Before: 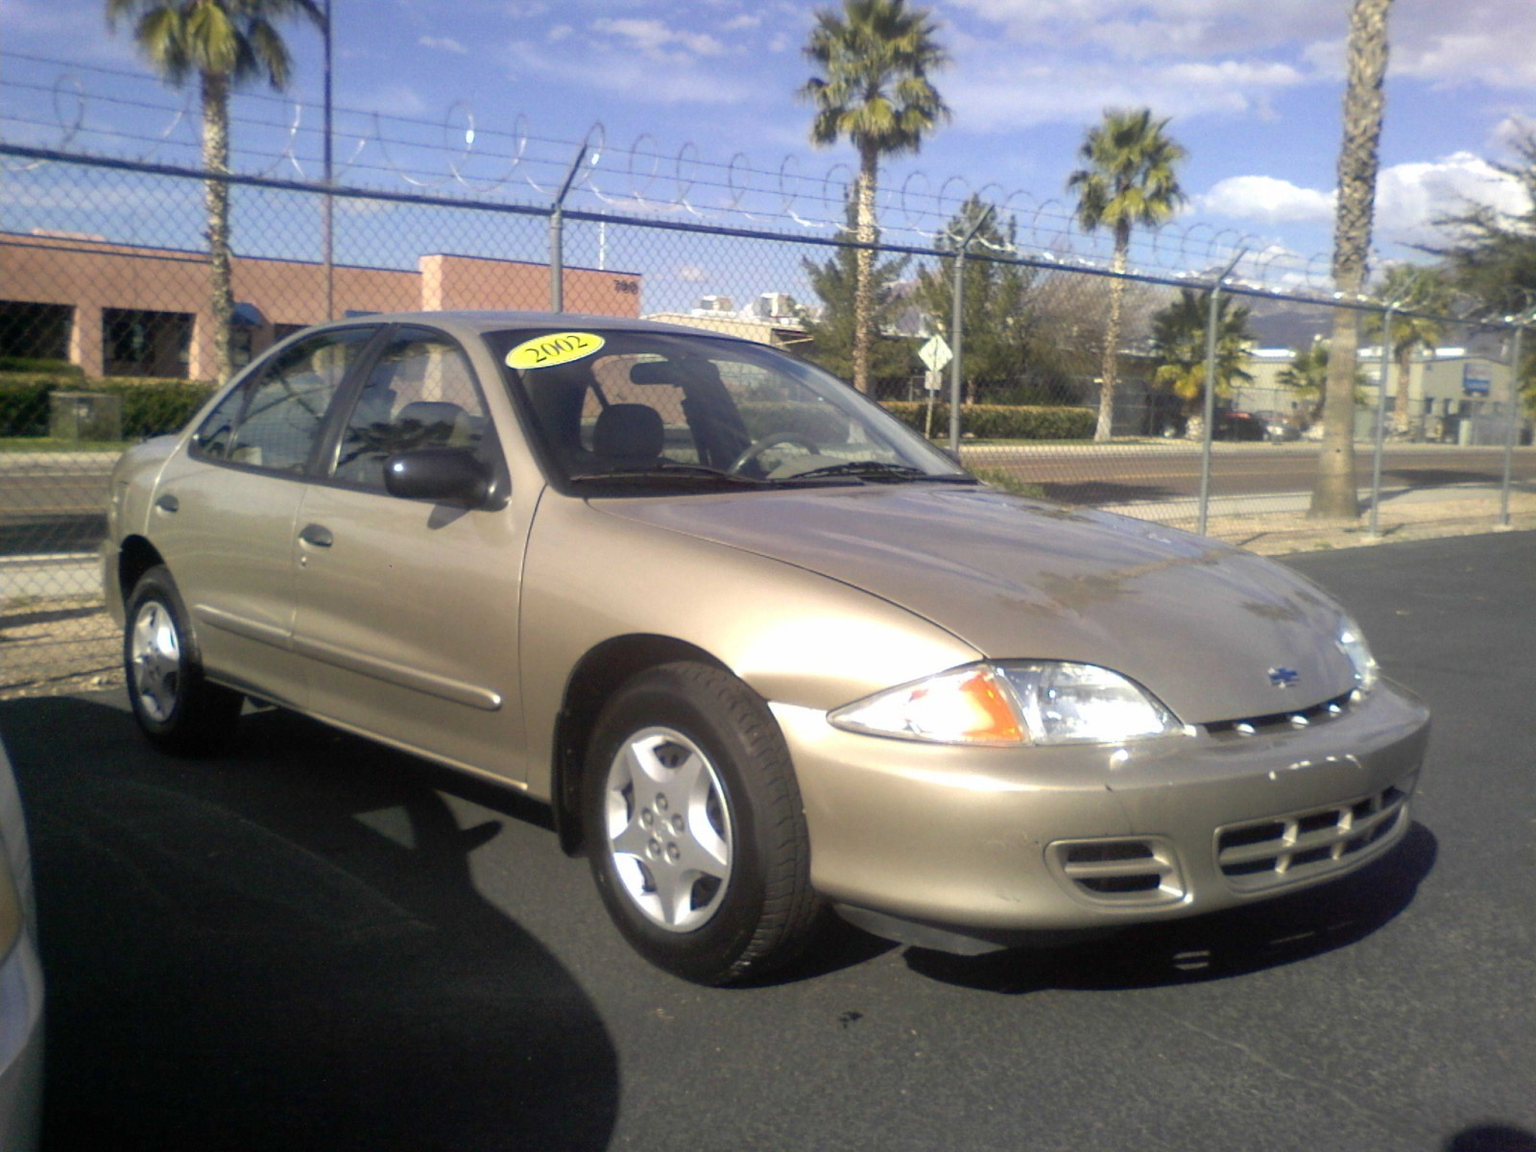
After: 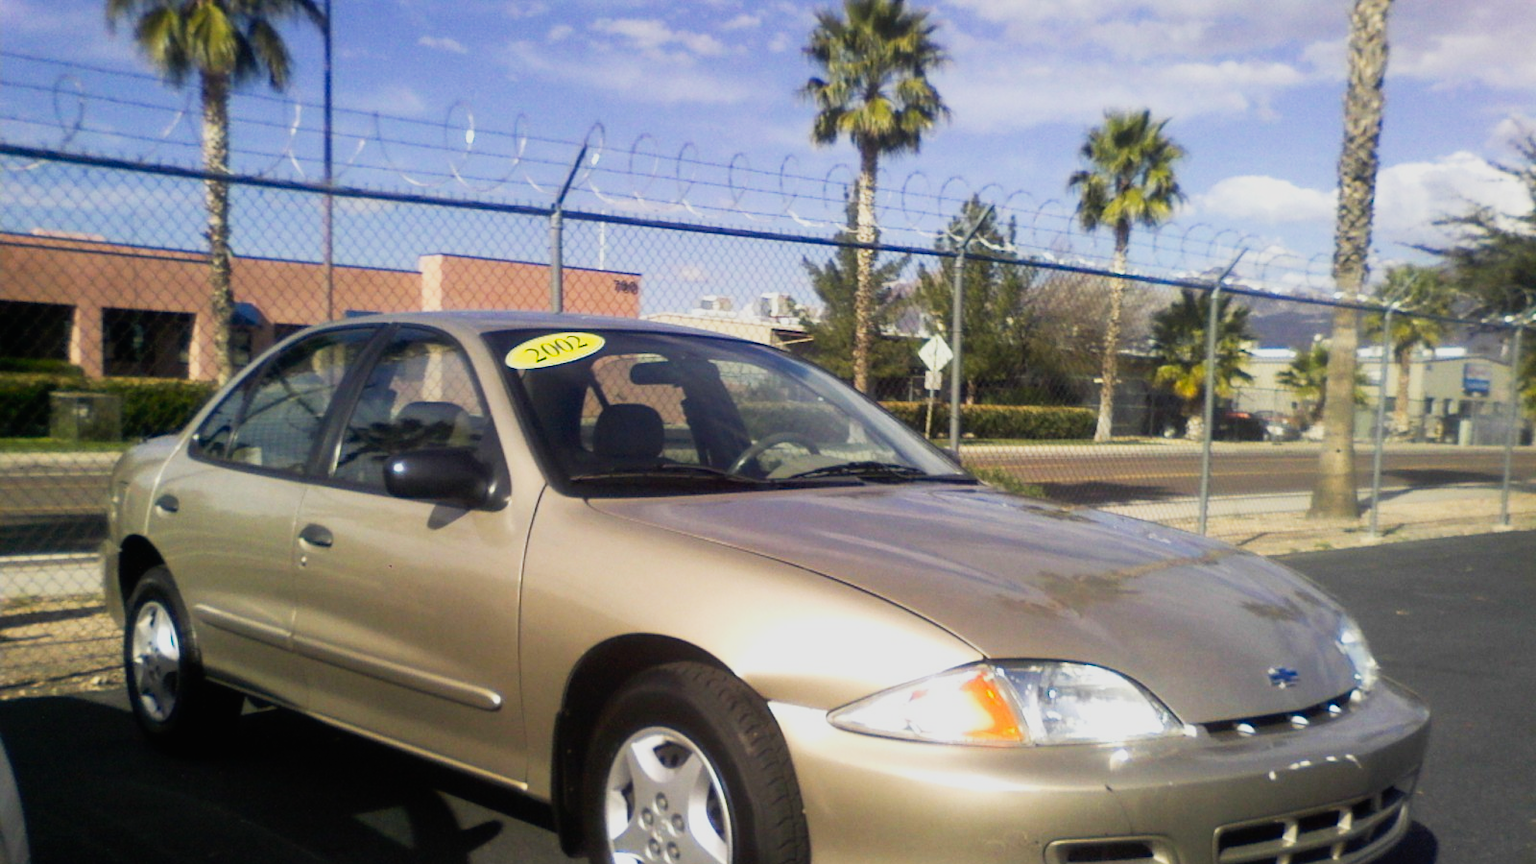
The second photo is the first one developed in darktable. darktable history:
crop: bottom 24.967%
shadows and highlights: radius 121.13, shadows 21.4, white point adjustment -9.72, highlights -14.39, soften with gaussian
tone curve: curves: ch0 [(0, 0) (0.003, 0.008) (0.011, 0.008) (0.025, 0.011) (0.044, 0.017) (0.069, 0.026) (0.1, 0.039) (0.136, 0.054) (0.177, 0.093) (0.224, 0.15) (0.277, 0.21) (0.335, 0.285) (0.399, 0.366) (0.468, 0.462) (0.543, 0.564) (0.623, 0.679) (0.709, 0.79) (0.801, 0.883) (0.898, 0.95) (1, 1)], preserve colors none
